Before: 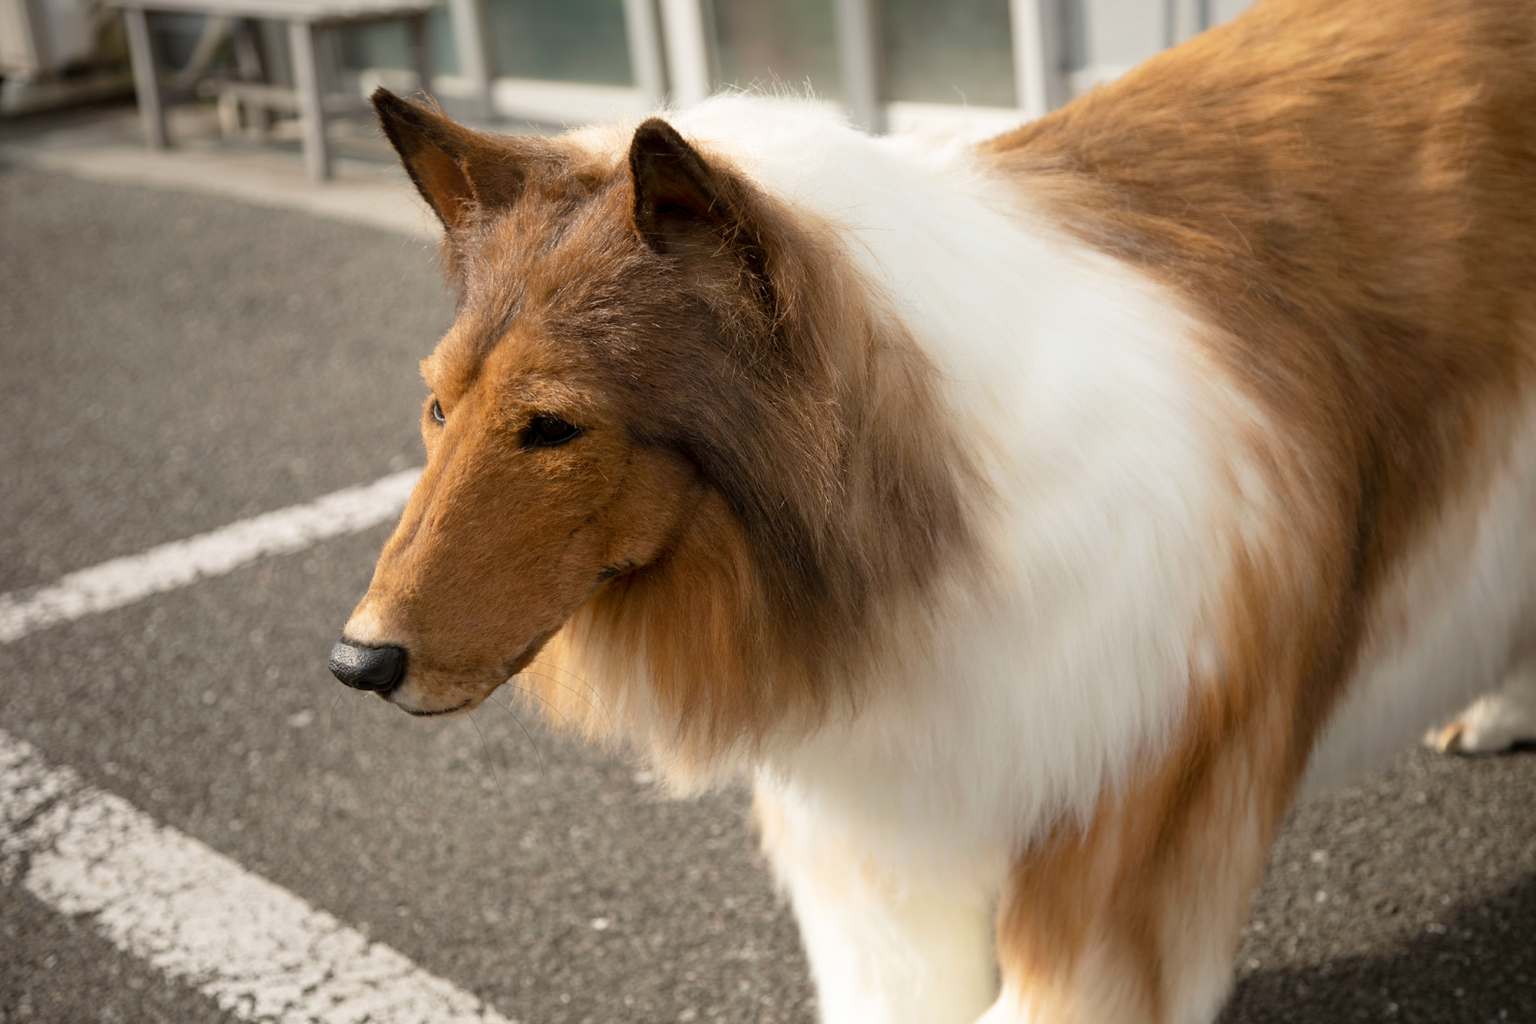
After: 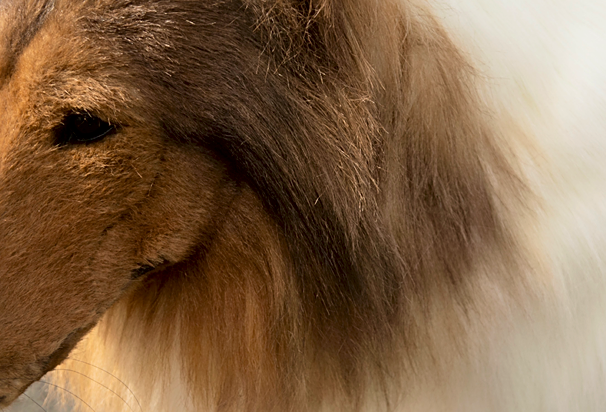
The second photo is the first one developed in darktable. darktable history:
sharpen: on, module defaults
crop: left 30.366%, top 29.636%, right 30.177%, bottom 30.118%
velvia: on, module defaults
local contrast: mode bilateral grid, contrast 21, coarseness 99, detail 150%, midtone range 0.2
